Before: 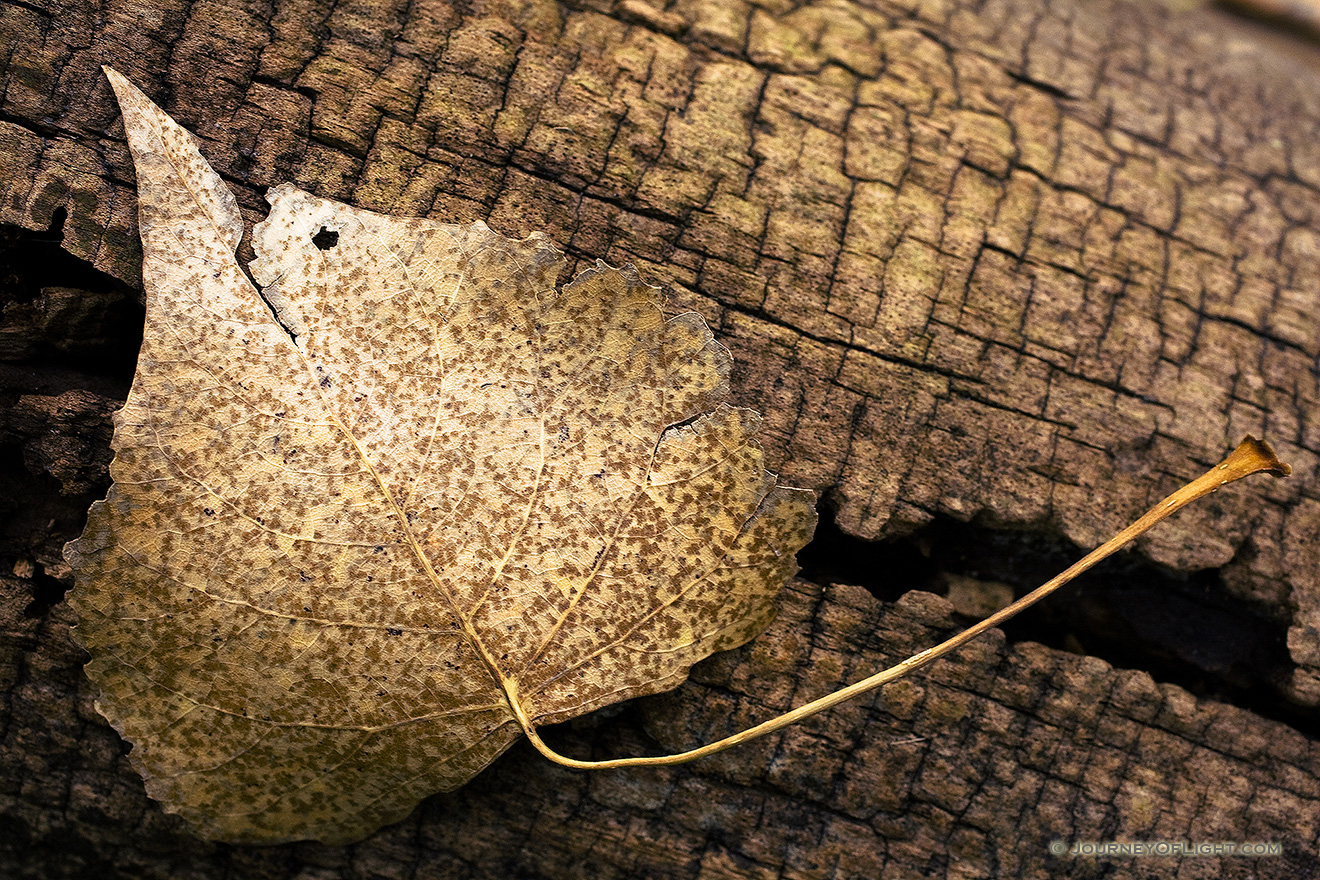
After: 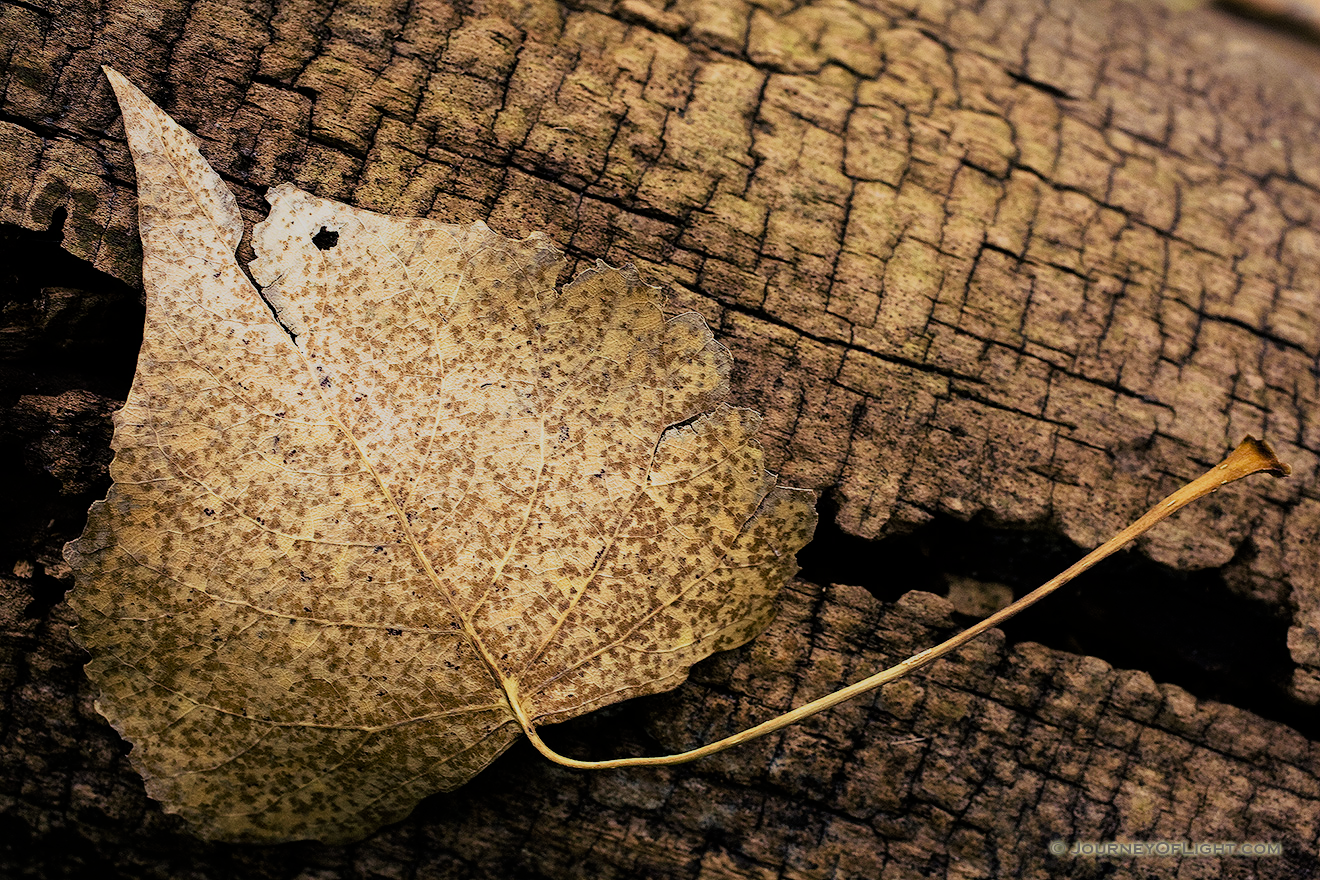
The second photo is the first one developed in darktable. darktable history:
filmic rgb: black relative exposure -7.65 EV, white relative exposure 4.56 EV, hardness 3.61, iterations of high-quality reconstruction 0
velvia: on, module defaults
